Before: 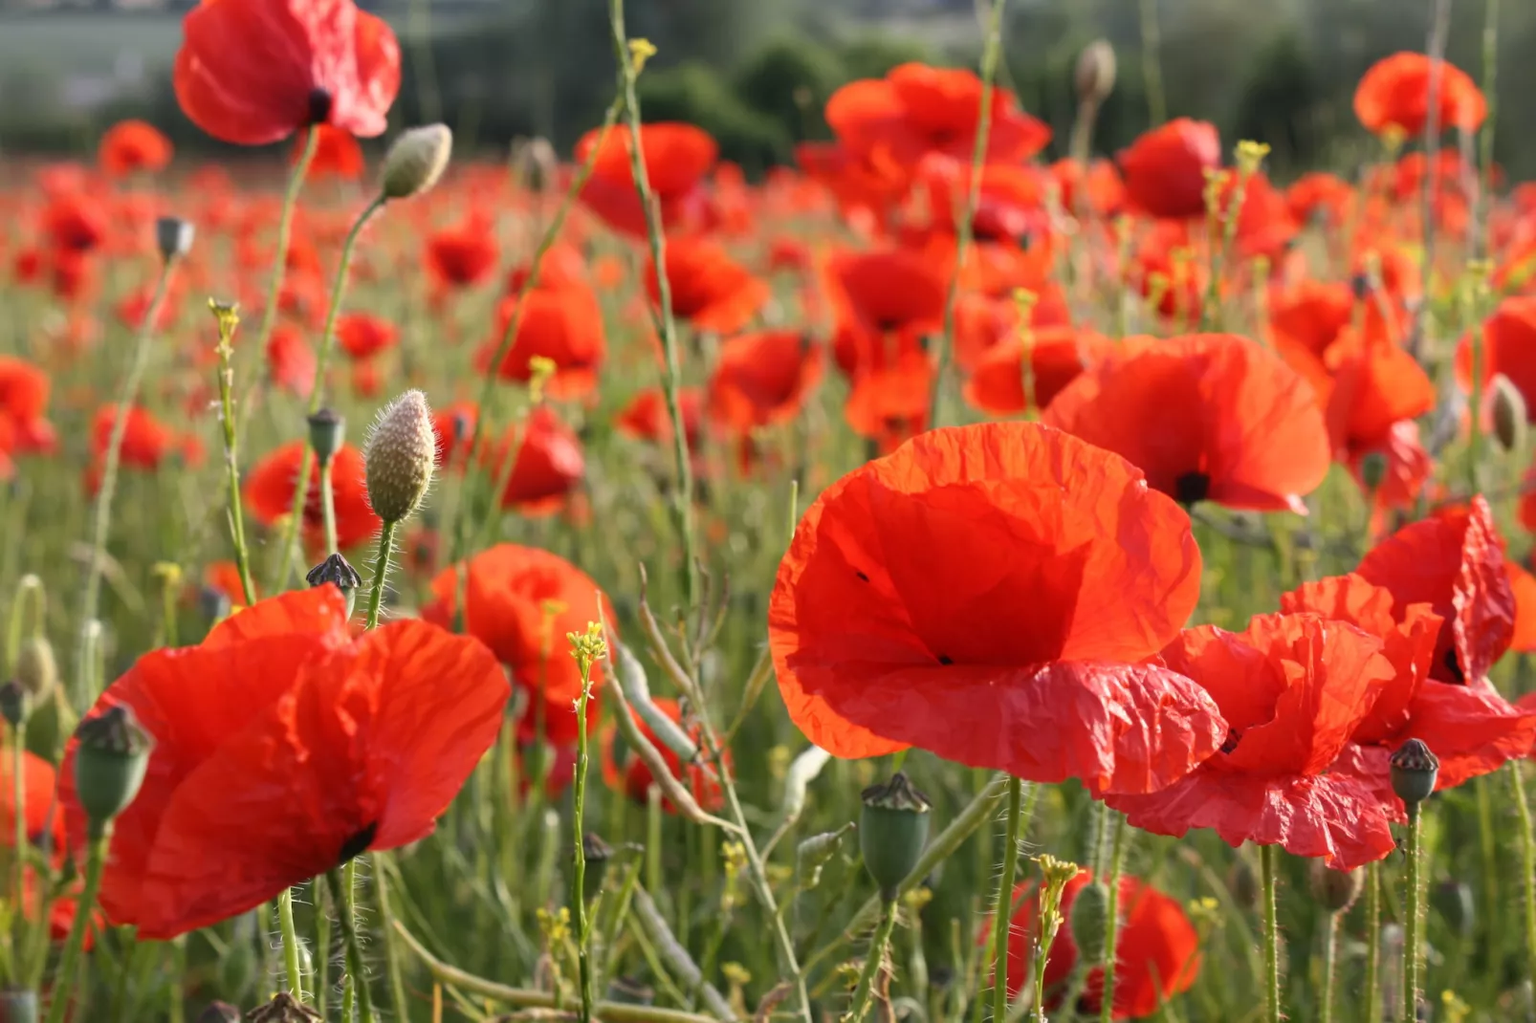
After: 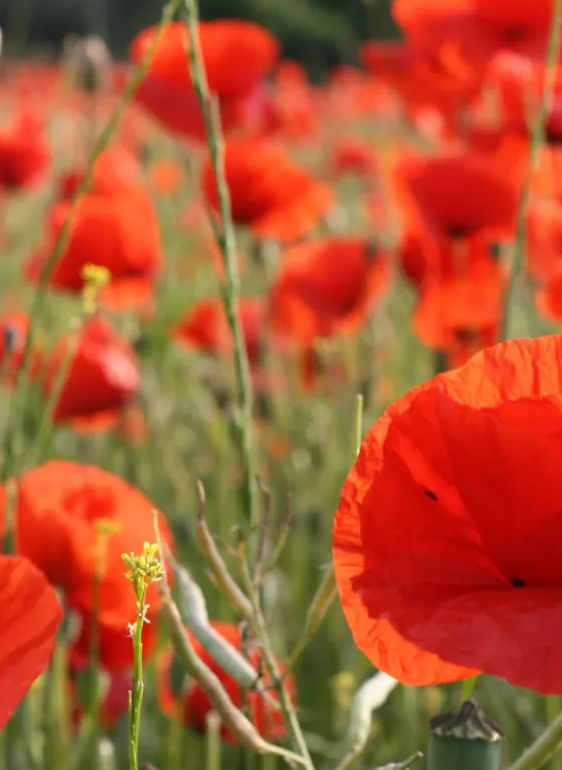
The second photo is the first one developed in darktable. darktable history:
crop and rotate: left 29.431%, top 10.164%, right 35.555%, bottom 17.83%
